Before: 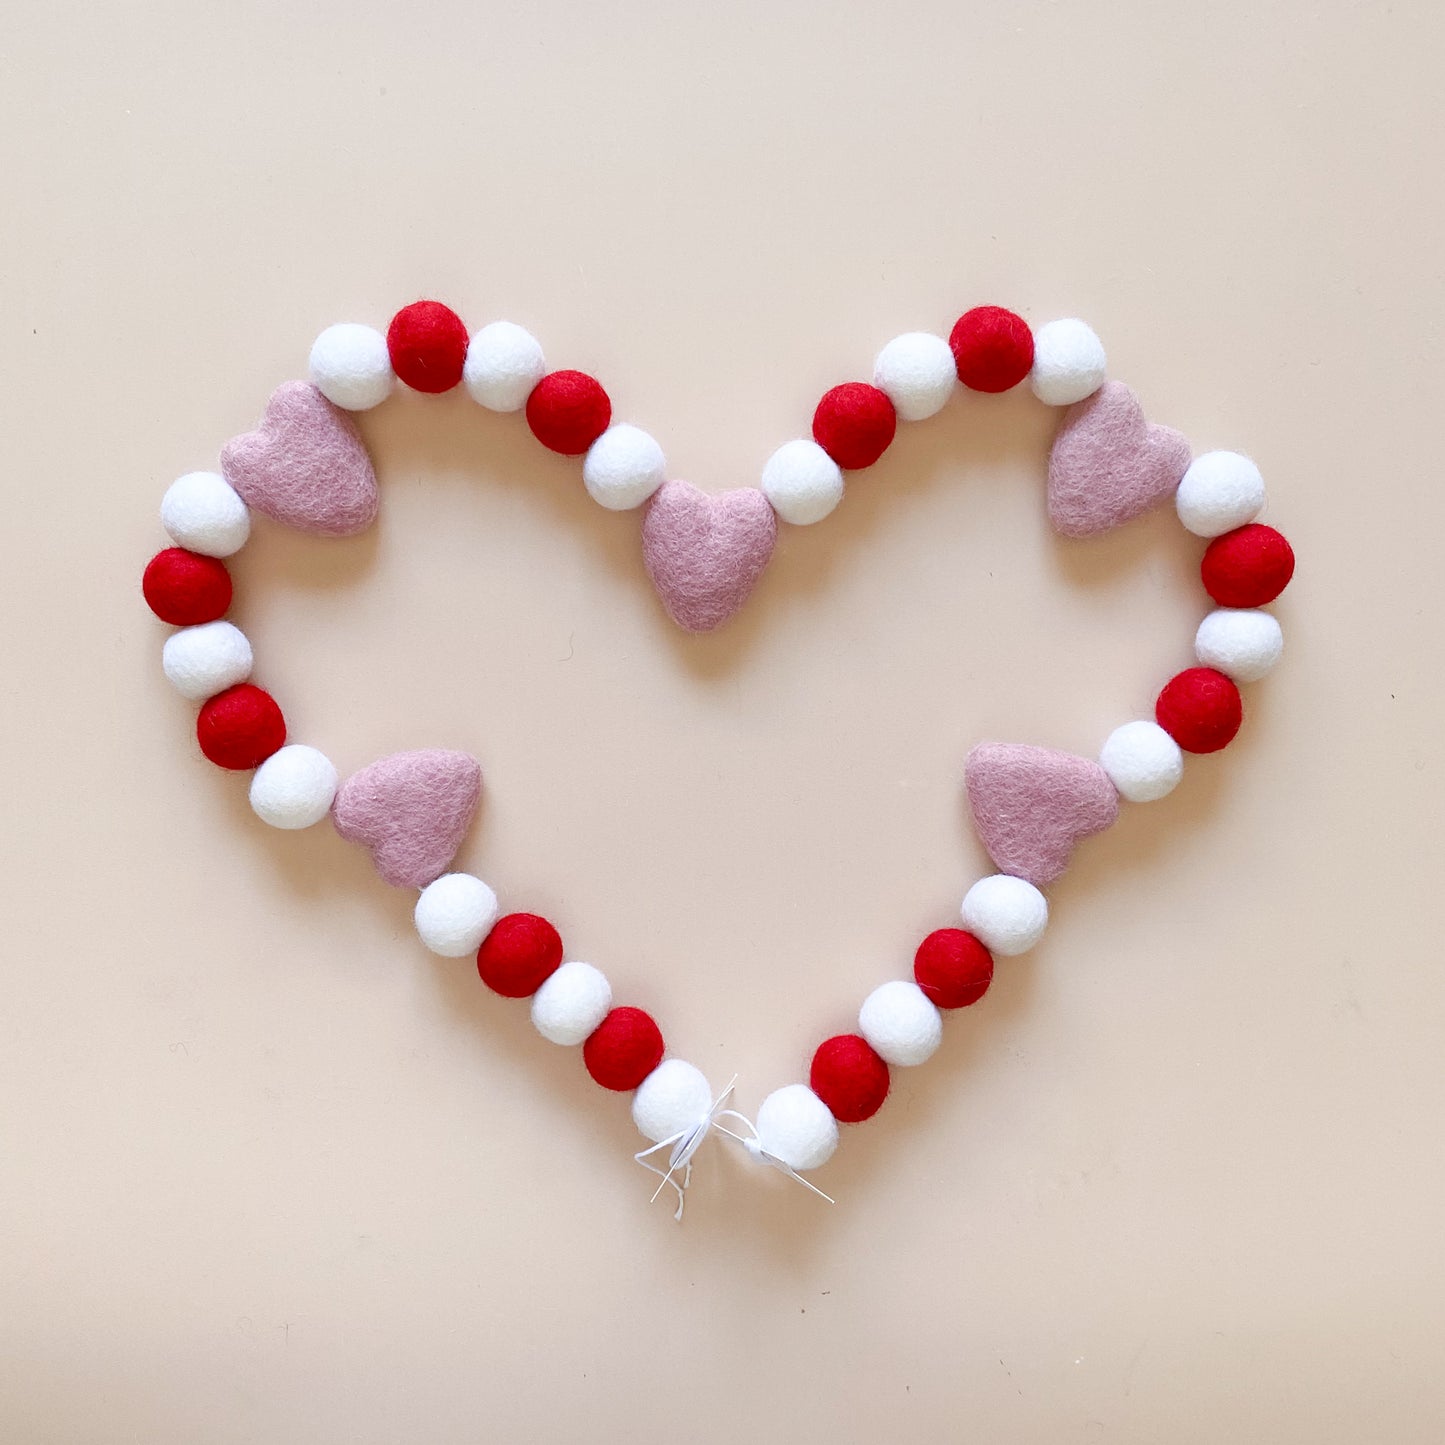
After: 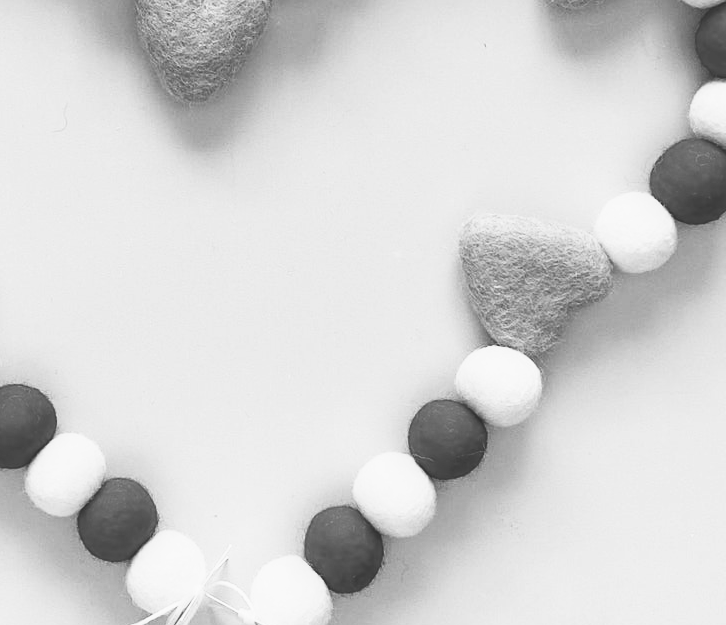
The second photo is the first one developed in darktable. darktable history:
monochrome: a -6.99, b 35.61, size 1.4
crop: left 35.03%, top 36.625%, right 14.663%, bottom 20.057%
tone curve: curves: ch0 [(0, 0) (0.003, 0.142) (0.011, 0.142) (0.025, 0.147) (0.044, 0.147) (0.069, 0.152) (0.1, 0.16) (0.136, 0.172) (0.177, 0.193) (0.224, 0.221) (0.277, 0.264) (0.335, 0.322) (0.399, 0.399) (0.468, 0.49) (0.543, 0.593) (0.623, 0.723) (0.709, 0.841) (0.801, 0.925) (0.898, 0.976) (1, 1)], preserve colors none
